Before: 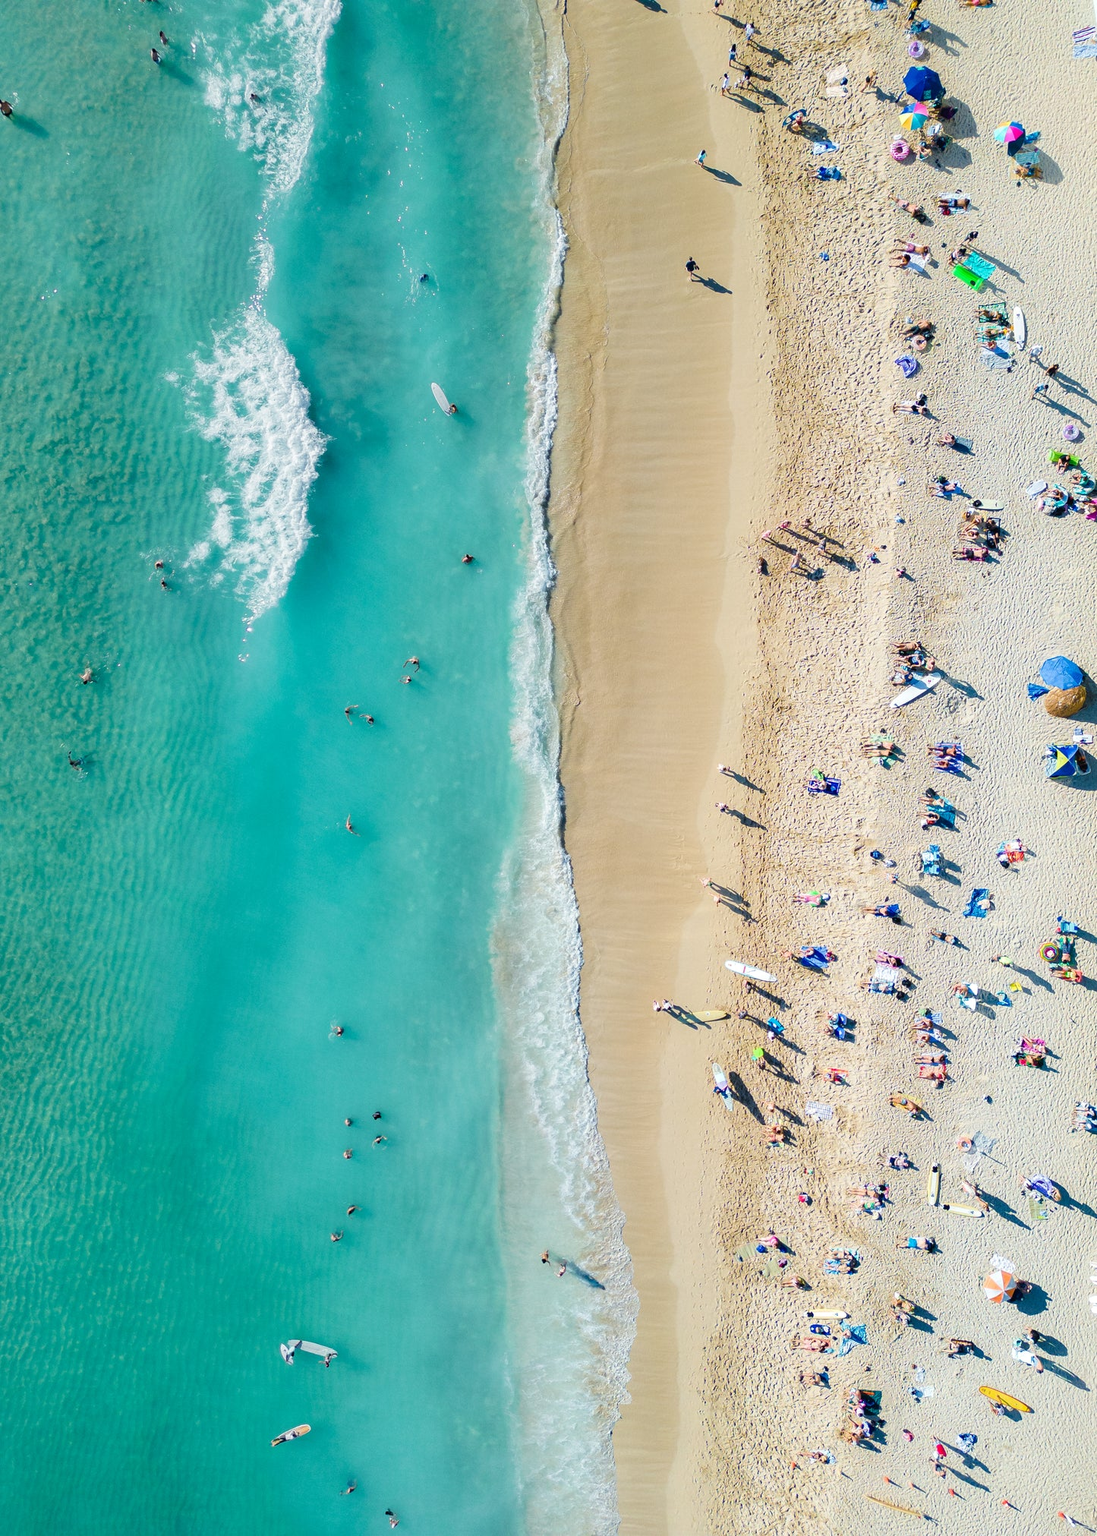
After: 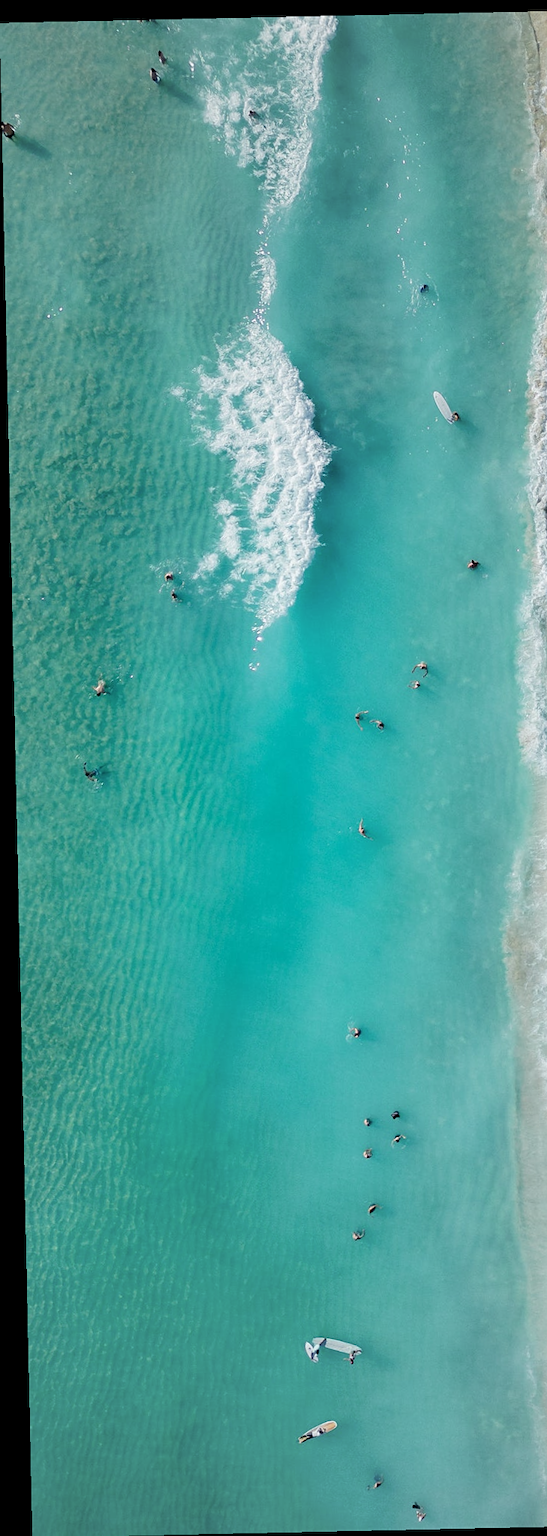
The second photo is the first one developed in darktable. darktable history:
crop and rotate: left 0%, top 0%, right 50.845%
rotate and perspective: rotation -1.24°, automatic cropping off
sharpen: amount 0.2
vignetting: fall-off start 18.21%, fall-off radius 137.95%, brightness -0.207, center (-0.078, 0.066), width/height ratio 0.62, shape 0.59
